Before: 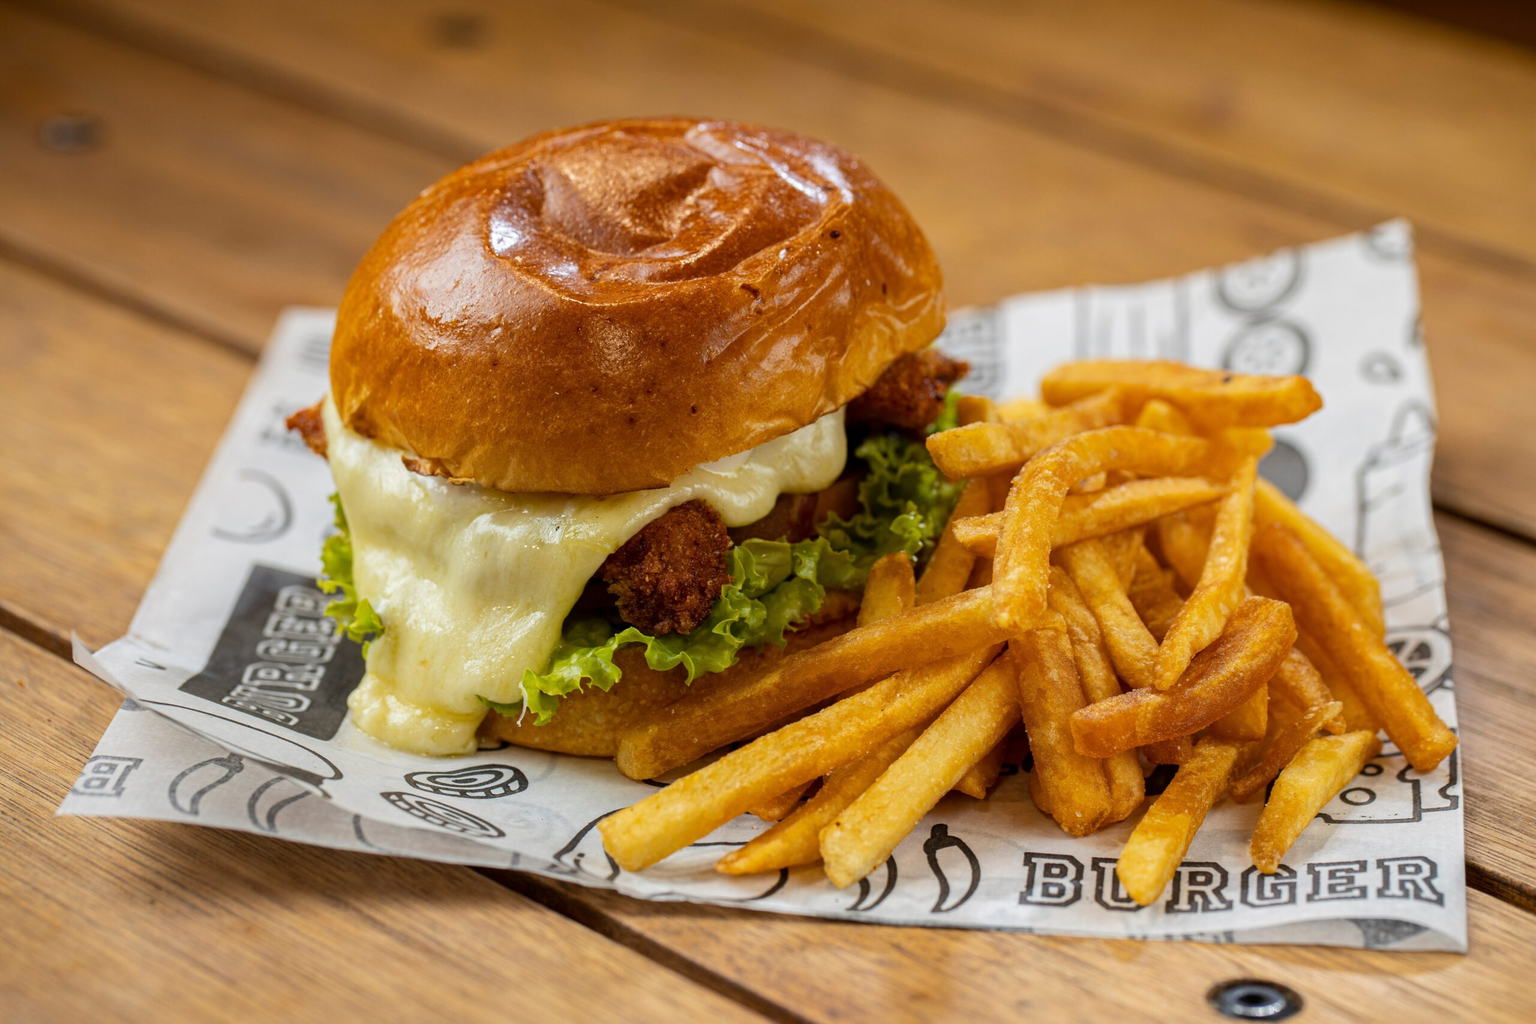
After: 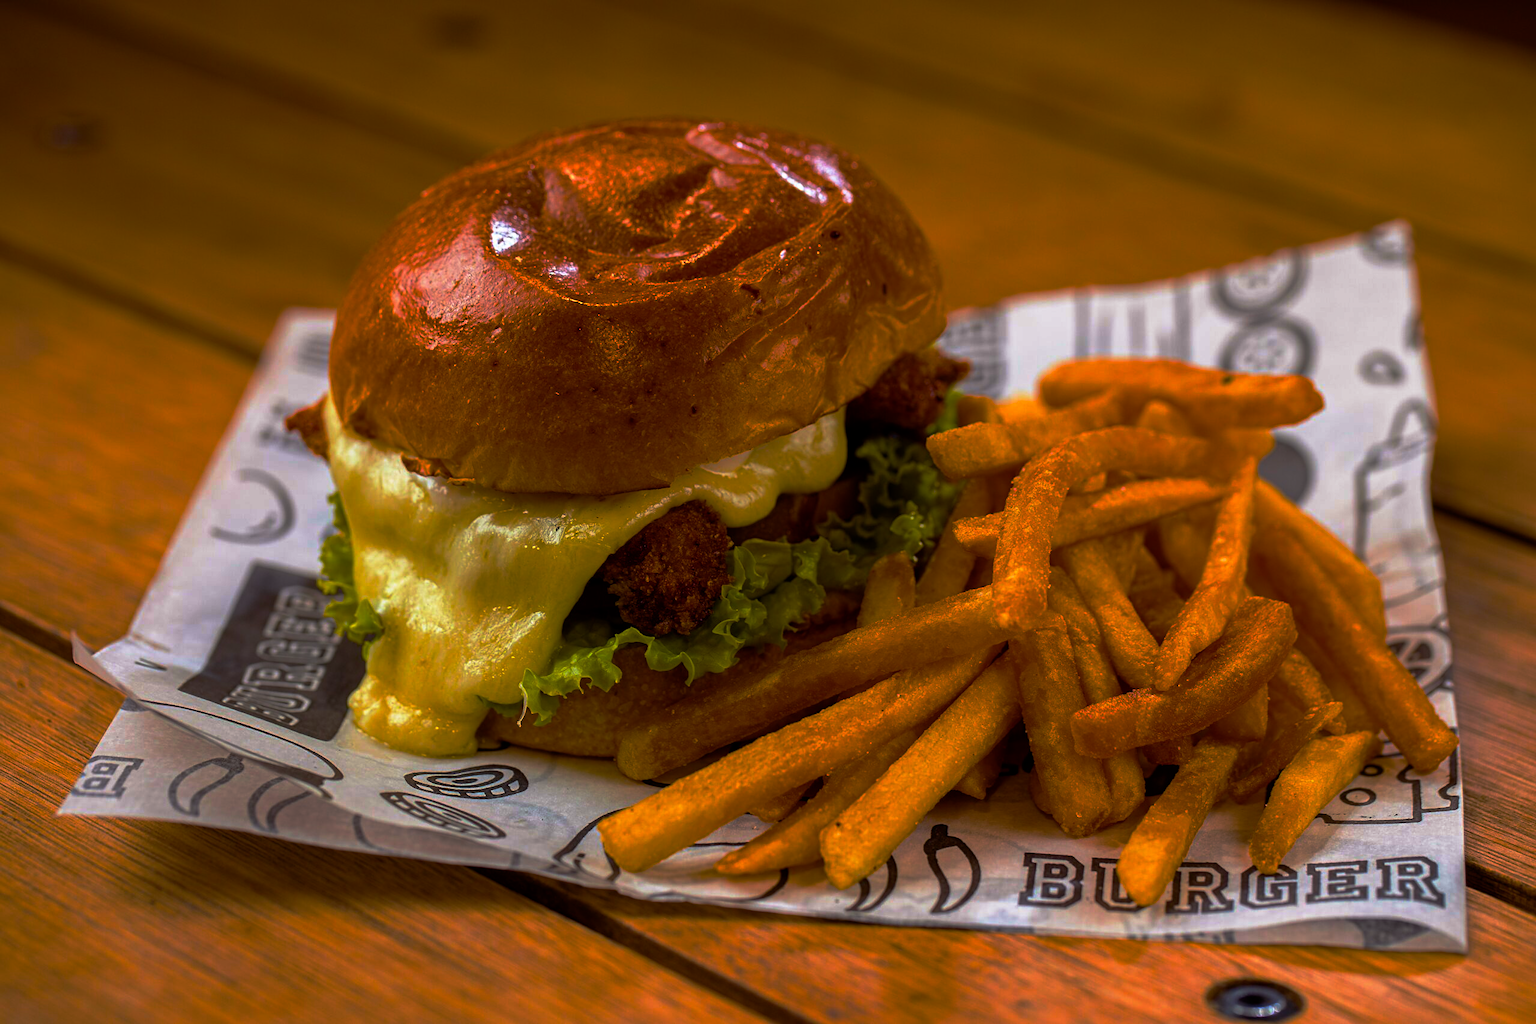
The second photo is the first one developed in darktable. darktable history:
sharpen: amount 0.213
base curve: curves: ch0 [(0, 0) (0.564, 0.291) (0.802, 0.731) (1, 1)], preserve colors none
color balance rgb: power › luminance -7.715%, power › chroma 1.315%, power › hue 330.35°, linear chroma grading › global chroma 15.16%, perceptual saturation grading › global saturation 29.535%, global vibrance 42.672%
